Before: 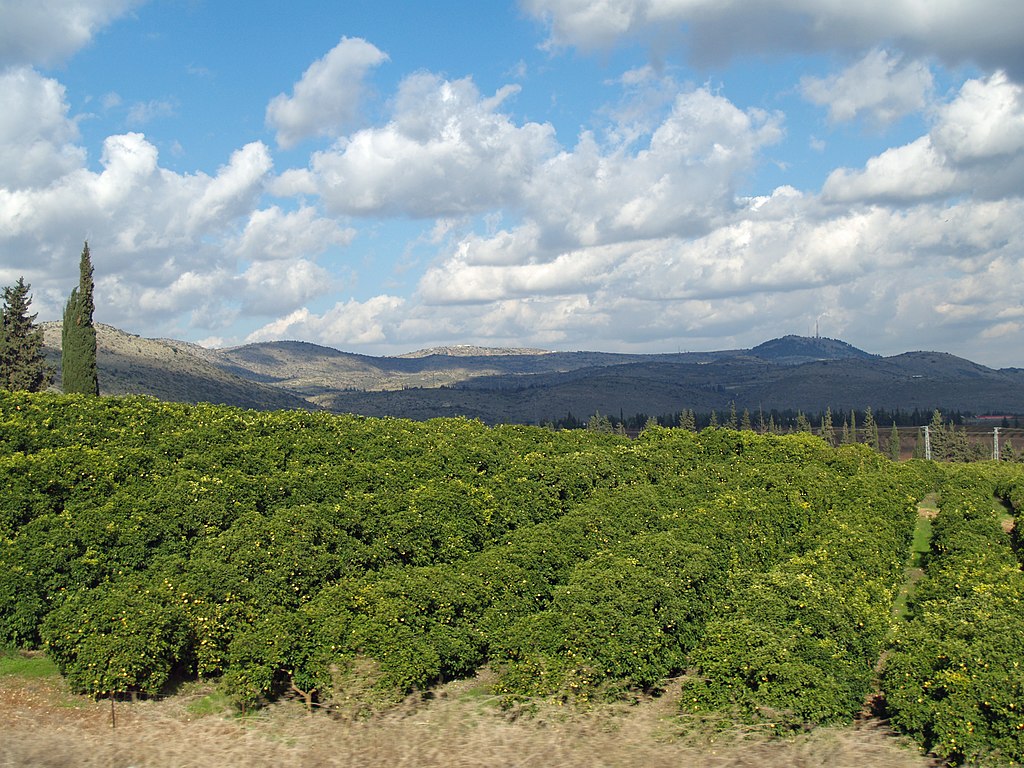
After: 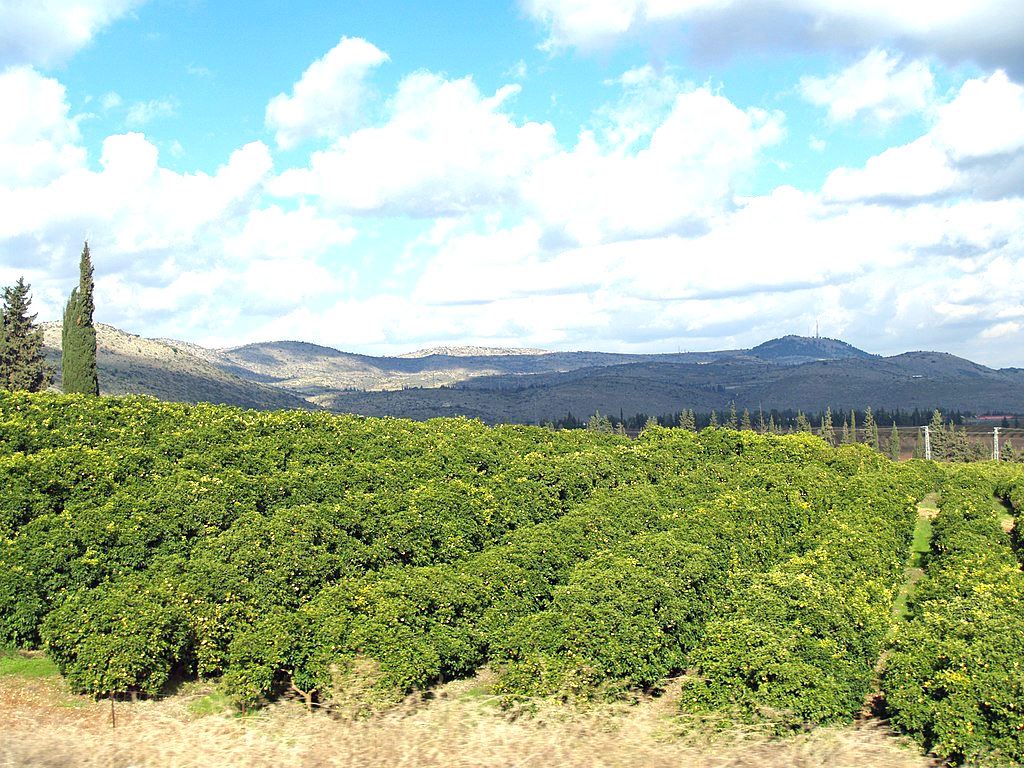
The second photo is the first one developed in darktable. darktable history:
exposure: black level correction 0.001, exposure 1 EV, compensate highlight preservation false
